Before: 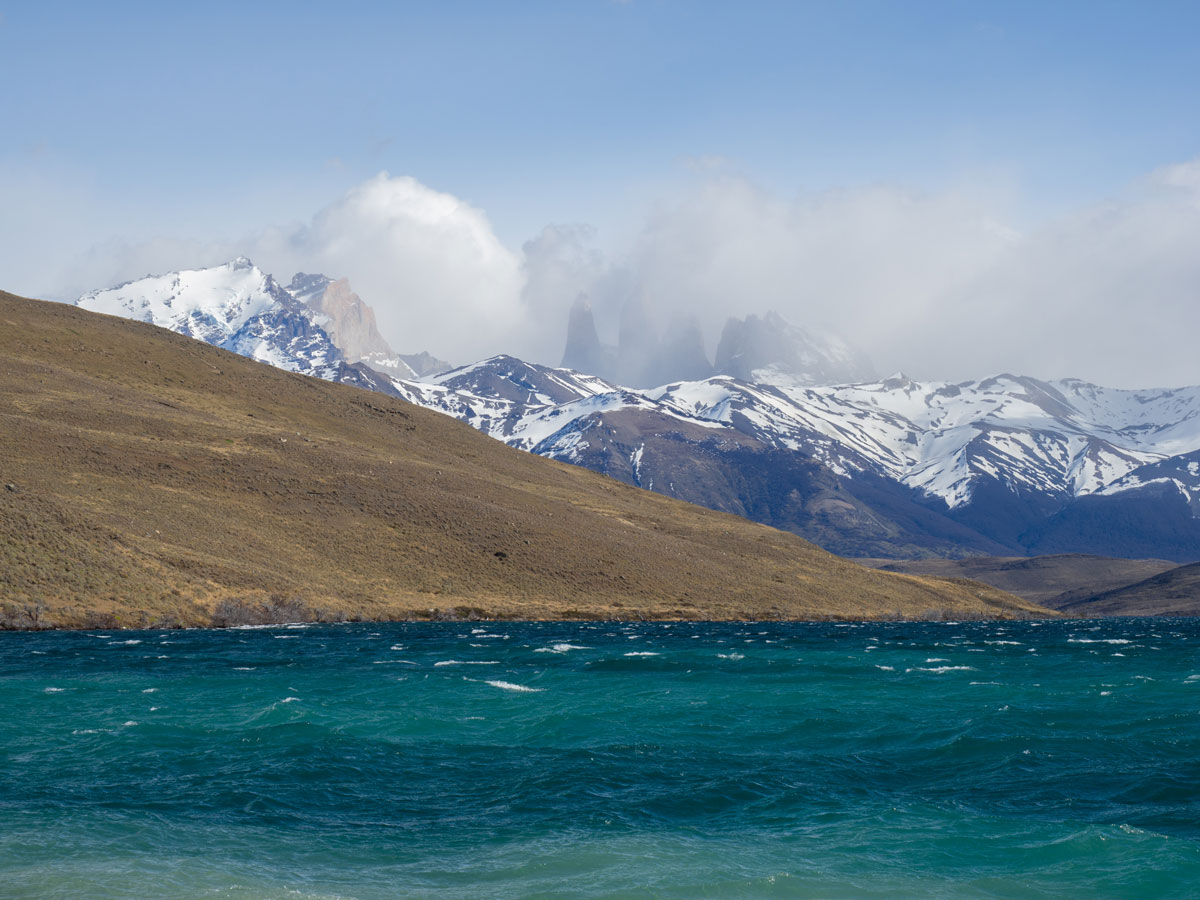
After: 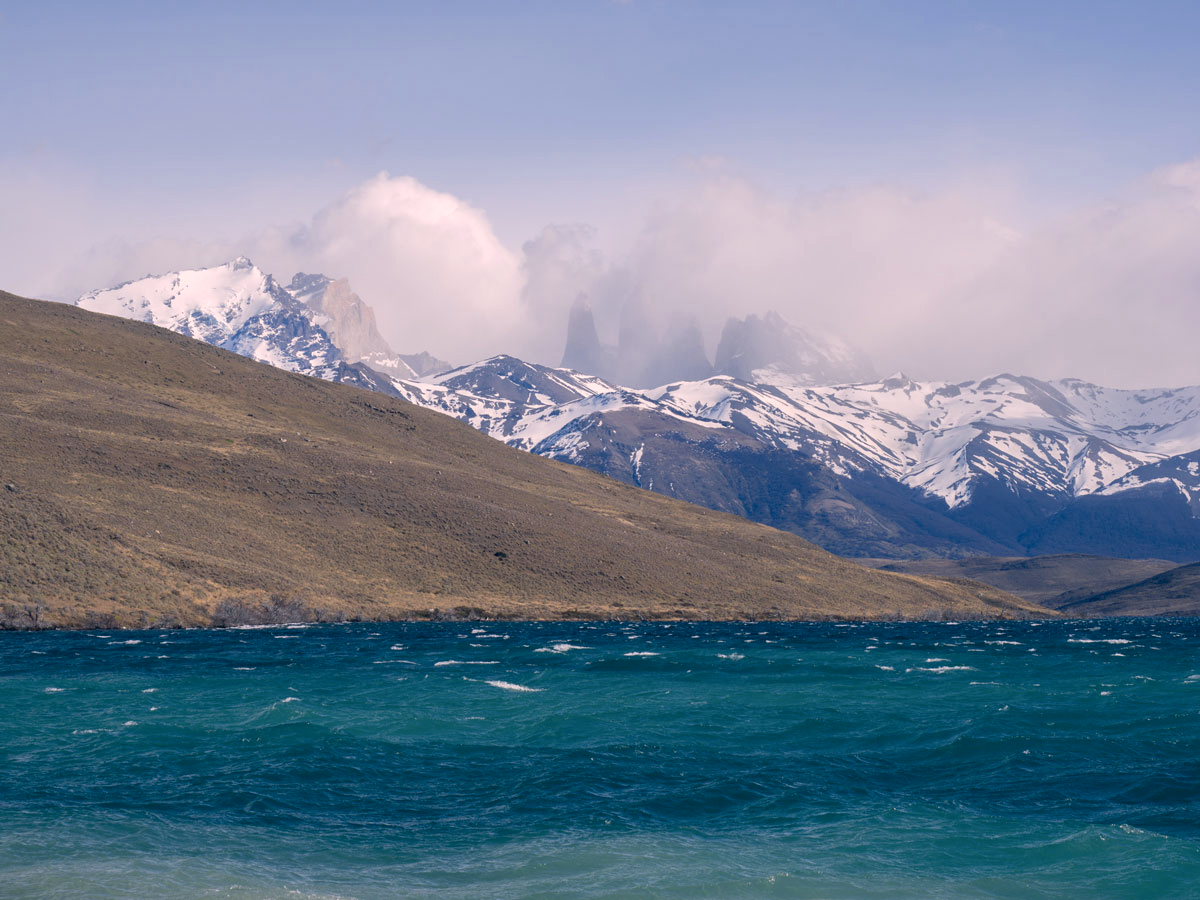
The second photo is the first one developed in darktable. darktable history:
color correction: highlights a* 13.7, highlights b* 5.65, shadows a* -6.04, shadows b* -15.96, saturation 0.831
